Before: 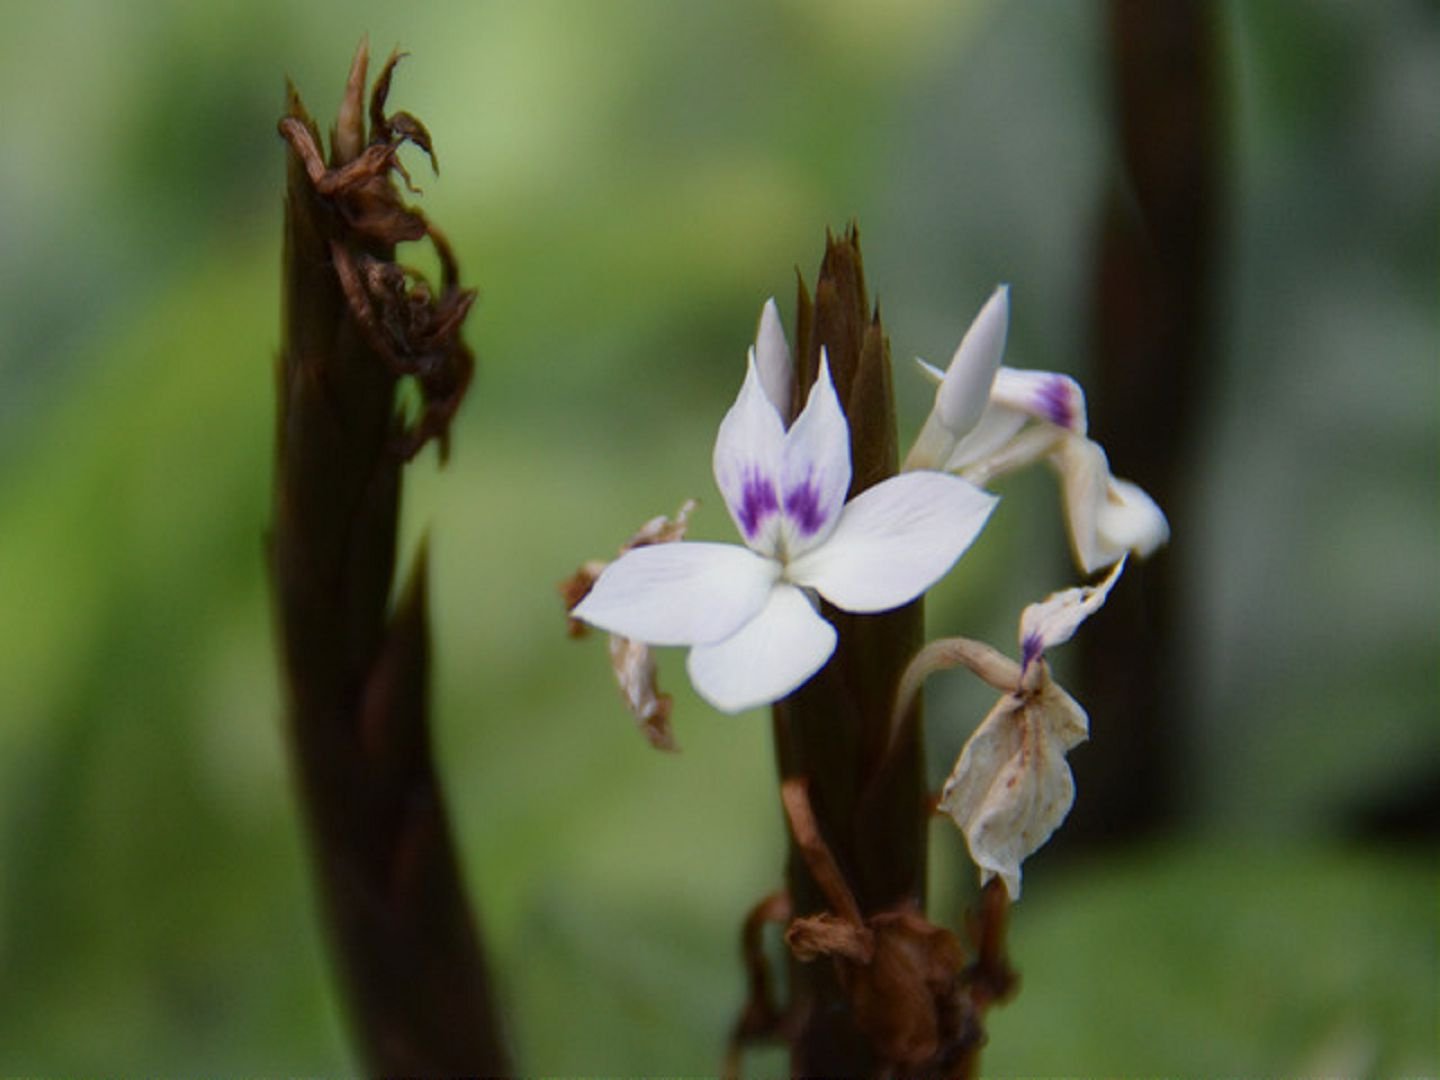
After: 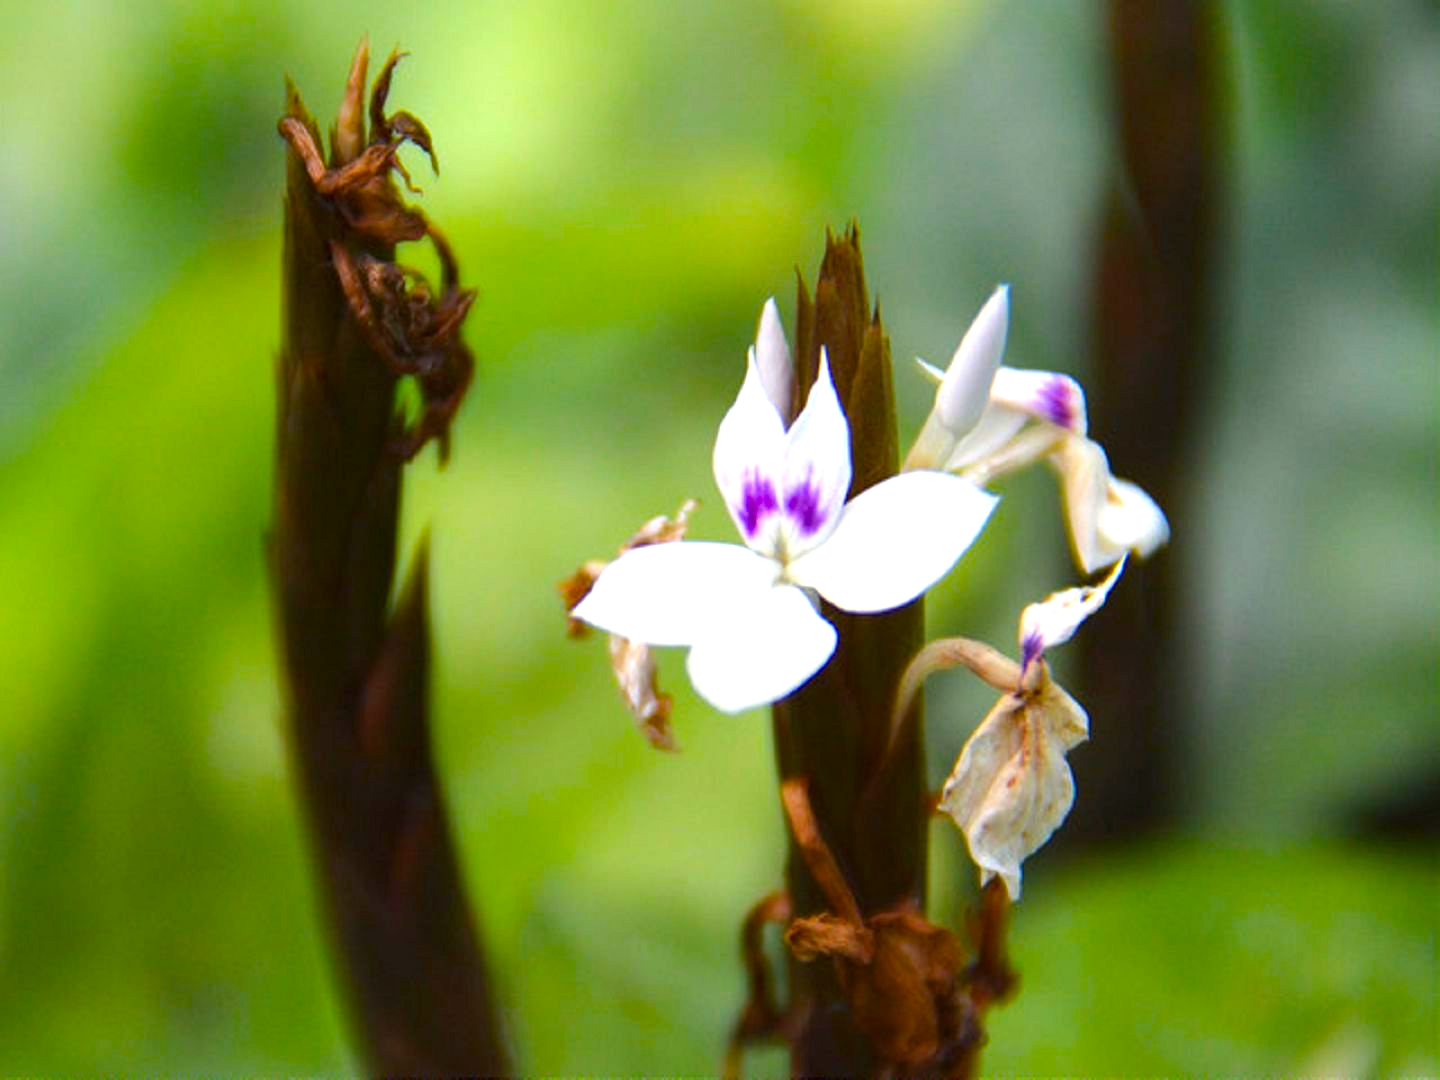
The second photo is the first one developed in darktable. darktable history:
color balance rgb: linear chroma grading › global chroma 15%, perceptual saturation grading › global saturation 30%
exposure: black level correction 0, exposure 1.1 EV, compensate exposure bias true, compensate highlight preservation false
